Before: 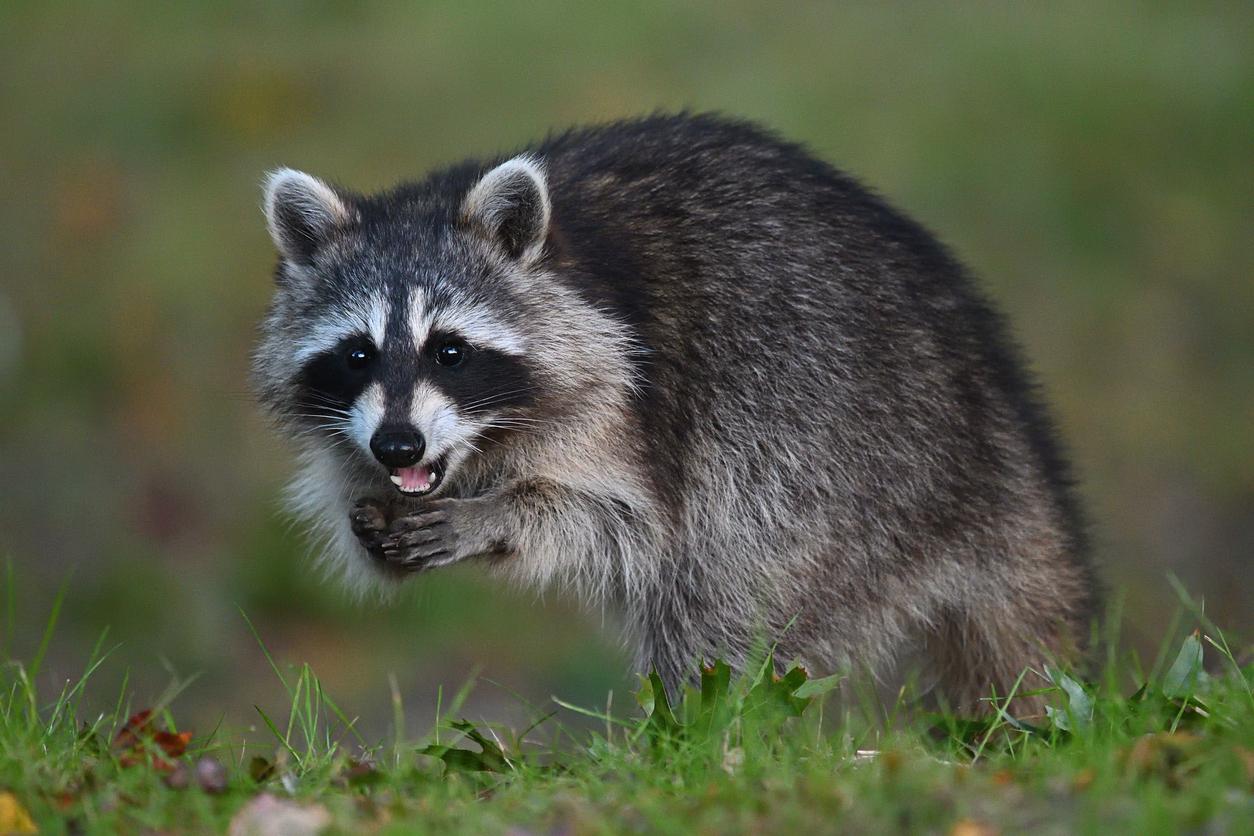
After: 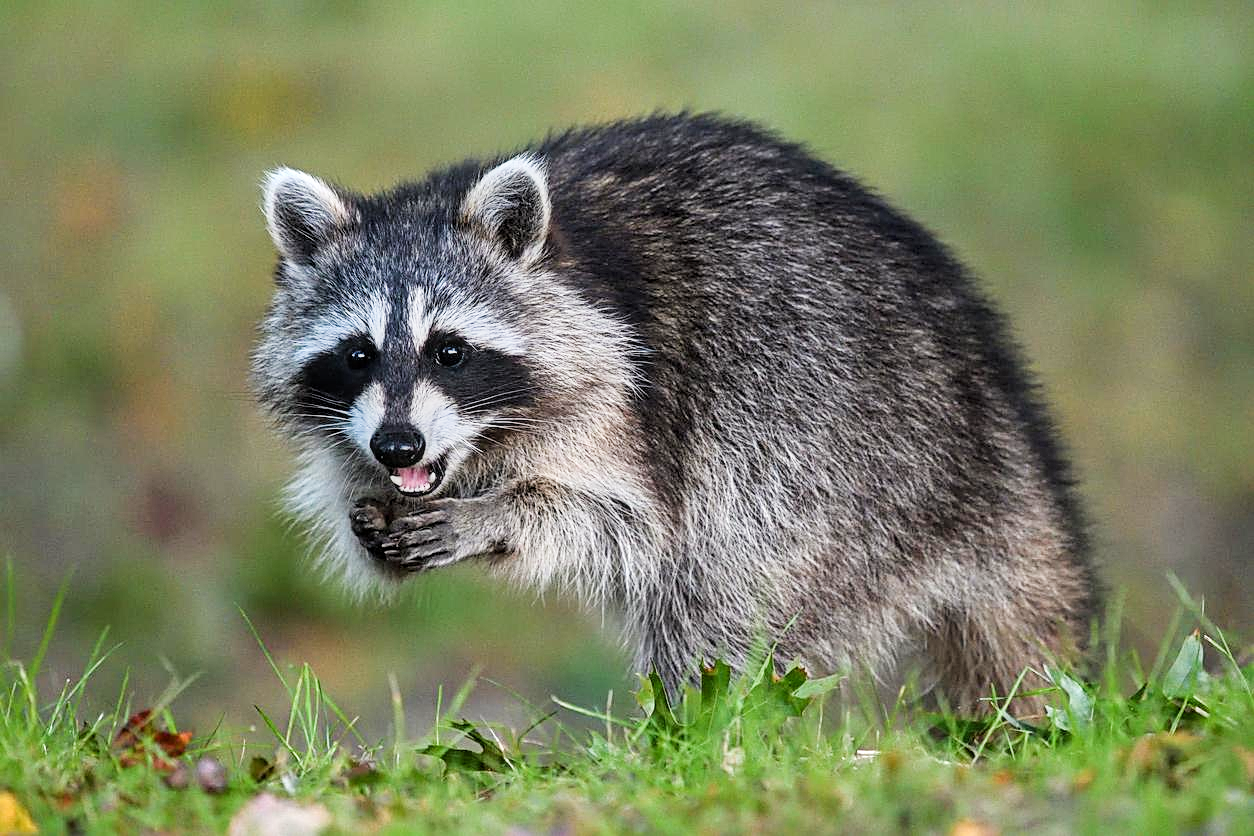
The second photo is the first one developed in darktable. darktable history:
sharpen: on, module defaults
exposure: exposure 1.158 EV, compensate exposure bias true, compensate highlight preservation false
local contrast: on, module defaults
filmic rgb: black relative exposure -7.65 EV, white relative exposure 3.99 EV, hardness 4.02, contrast 1.099, highlights saturation mix -30.74%
color balance rgb: perceptual saturation grading › global saturation -3.414%, global vibrance 20%
